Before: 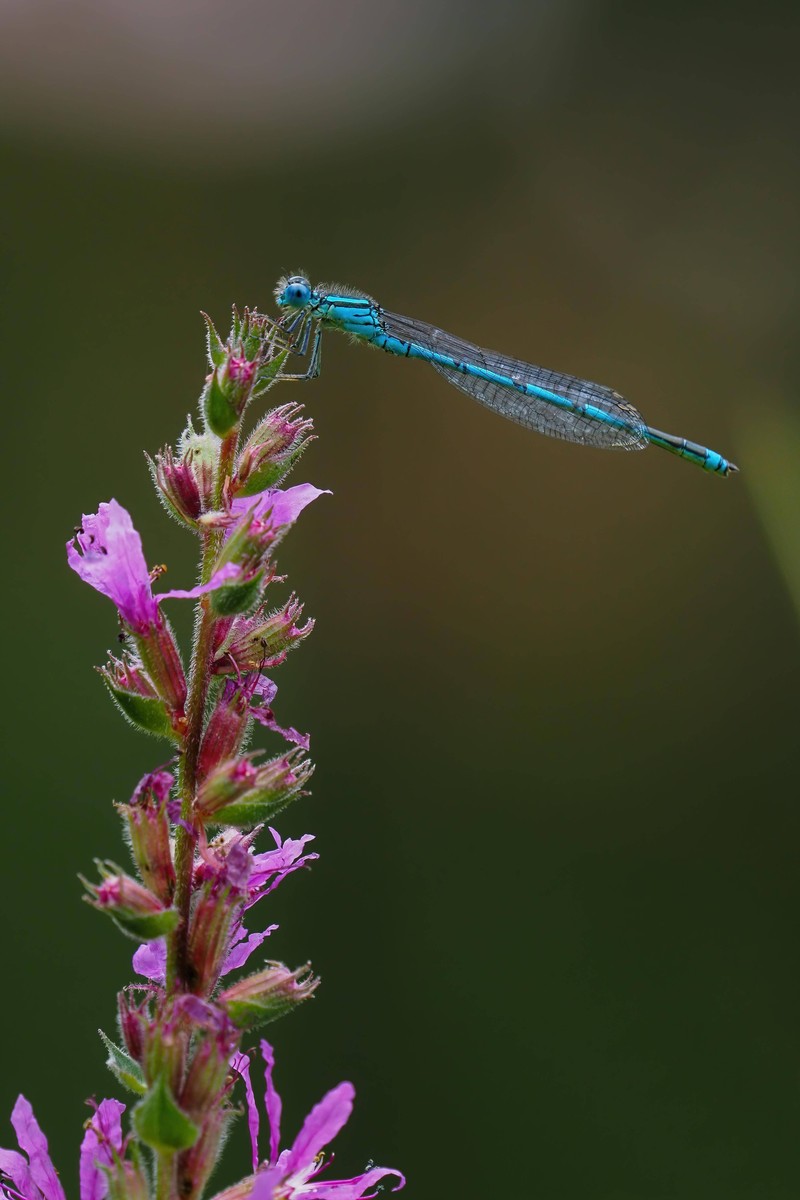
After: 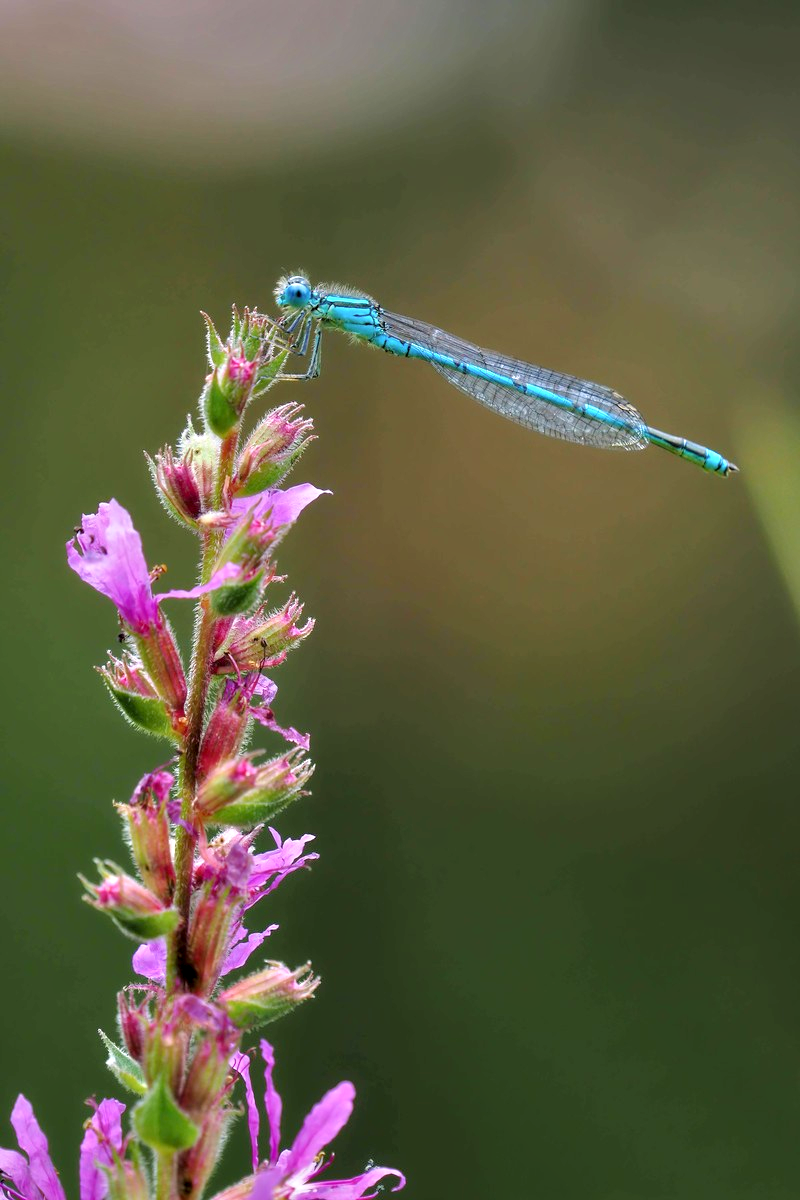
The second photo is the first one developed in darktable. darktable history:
tone equalizer: -7 EV 0.15 EV, -6 EV 0.6 EV, -5 EV 1.15 EV, -4 EV 1.33 EV, -3 EV 1.15 EV, -2 EV 0.6 EV, -1 EV 0.15 EV, mask exposure compensation -0.5 EV
contrast equalizer: y [[0.514, 0.573, 0.581, 0.508, 0.5, 0.5], [0.5 ×6], [0.5 ×6], [0 ×6], [0 ×6]]
